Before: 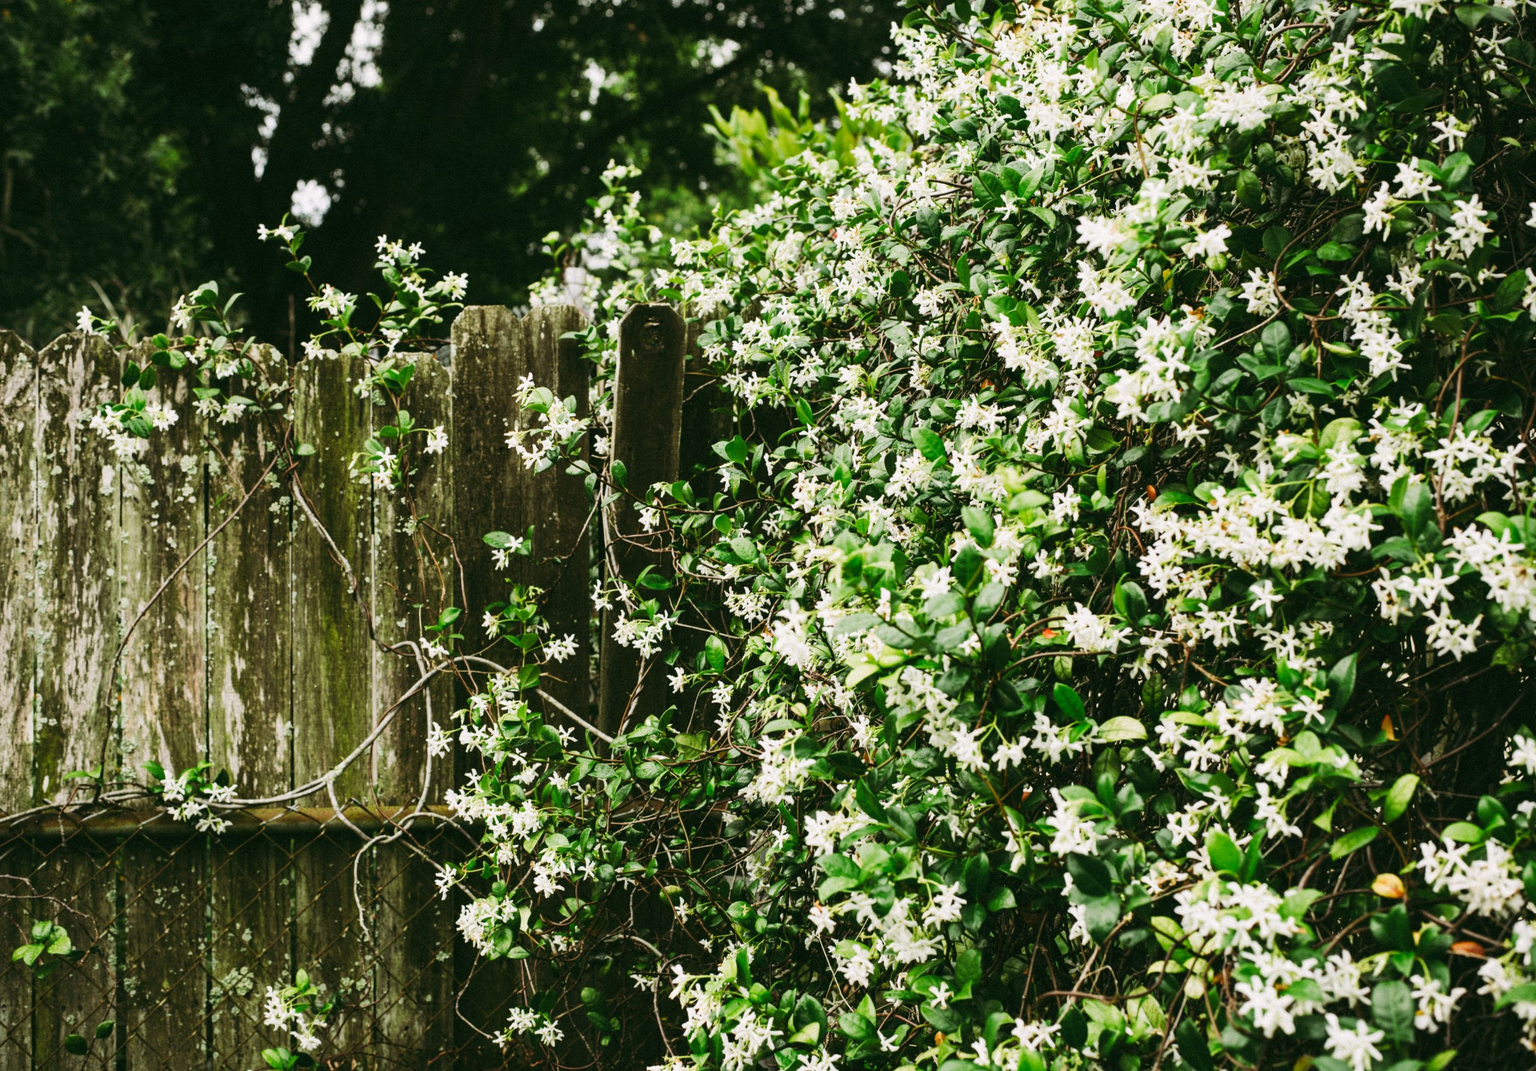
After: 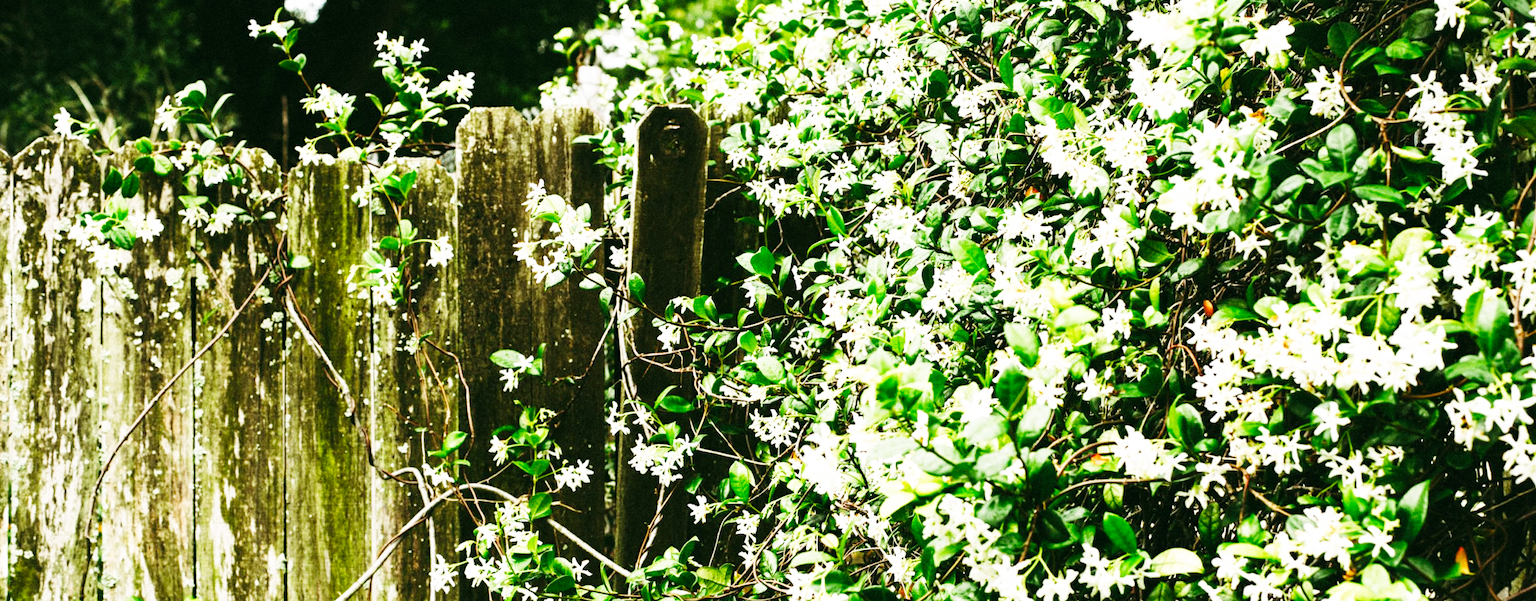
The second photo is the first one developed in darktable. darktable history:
base curve: curves: ch0 [(0, 0.003) (0.001, 0.002) (0.006, 0.004) (0.02, 0.022) (0.048, 0.086) (0.094, 0.234) (0.162, 0.431) (0.258, 0.629) (0.385, 0.8) (0.548, 0.918) (0.751, 0.988) (1, 1)], preserve colors none
crop: left 1.744%, top 19.225%, right 5.069%, bottom 28.357%
